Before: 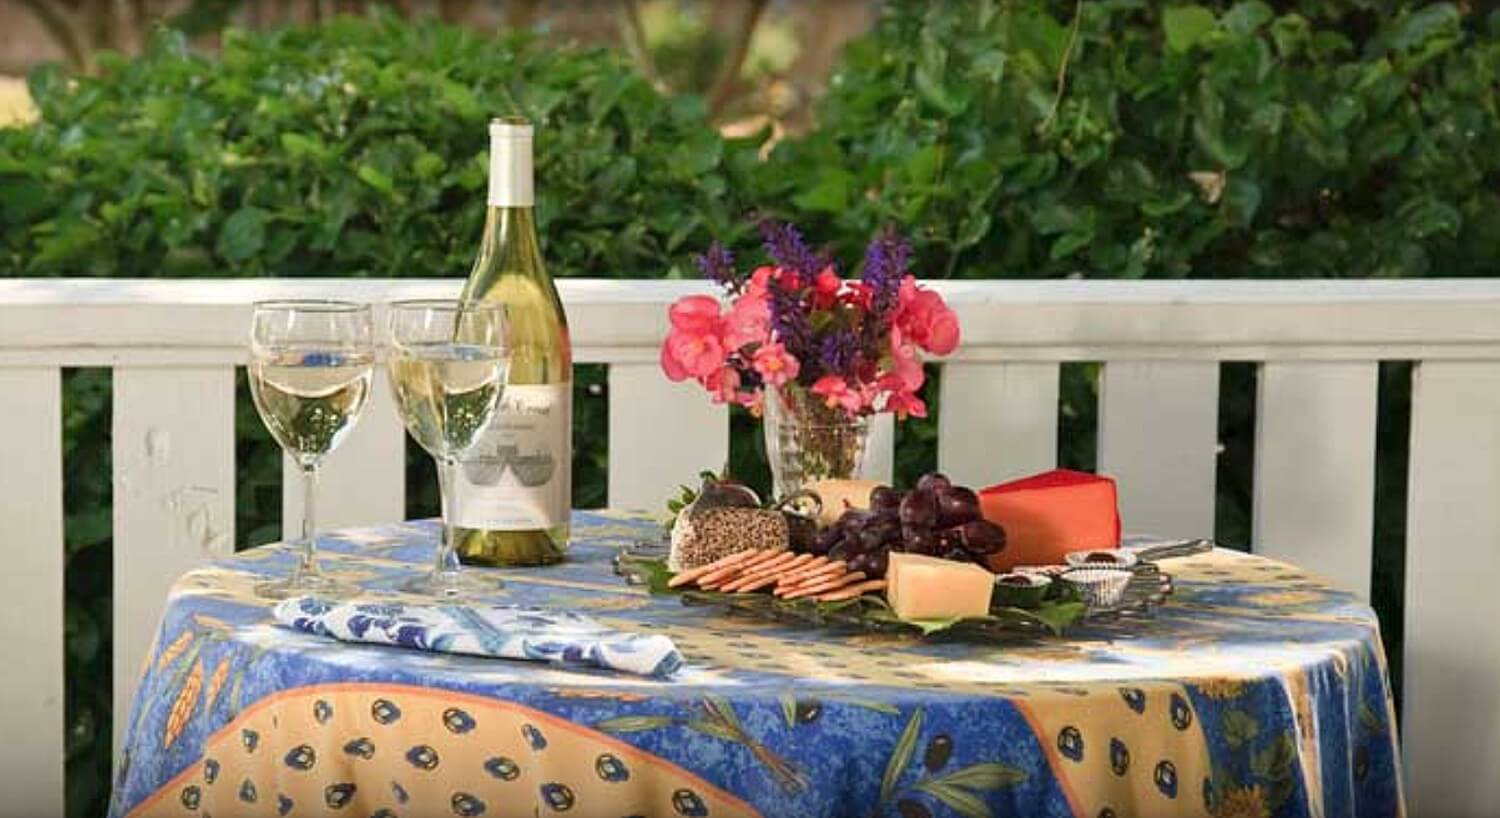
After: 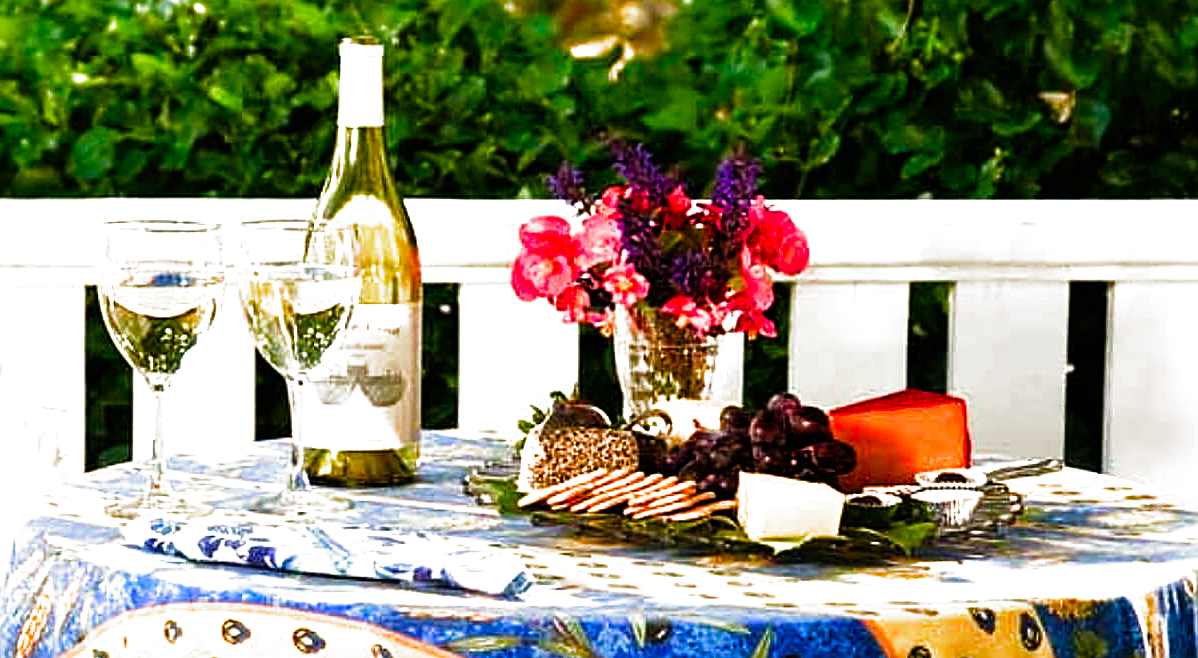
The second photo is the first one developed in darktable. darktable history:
crop and rotate: left 10.001%, top 9.902%, right 10.07%, bottom 9.653%
sharpen: on, module defaults
filmic rgb: black relative exposure -8.03 EV, white relative exposure 2.19 EV, hardness 7, preserve chrominance no, color science v5 (2021)
color balance rgb: highlights gain › chroma 0.199%, highlights gain › hue 331.08°, shadows fall-off 101.843%, perceptual saturation grading › global saturation 27.398%, perceptual saturation grading › highlights -28.702%, perceptual saturation grading › mid-tones 15.527%, perceptual saturation grading › shadows 33.226%, perceptual brilliance grading › global brilliance 11.824%, mask middle-gray fulcrum 21.697%, global vibrance 25.084%, contrast 19.455%
